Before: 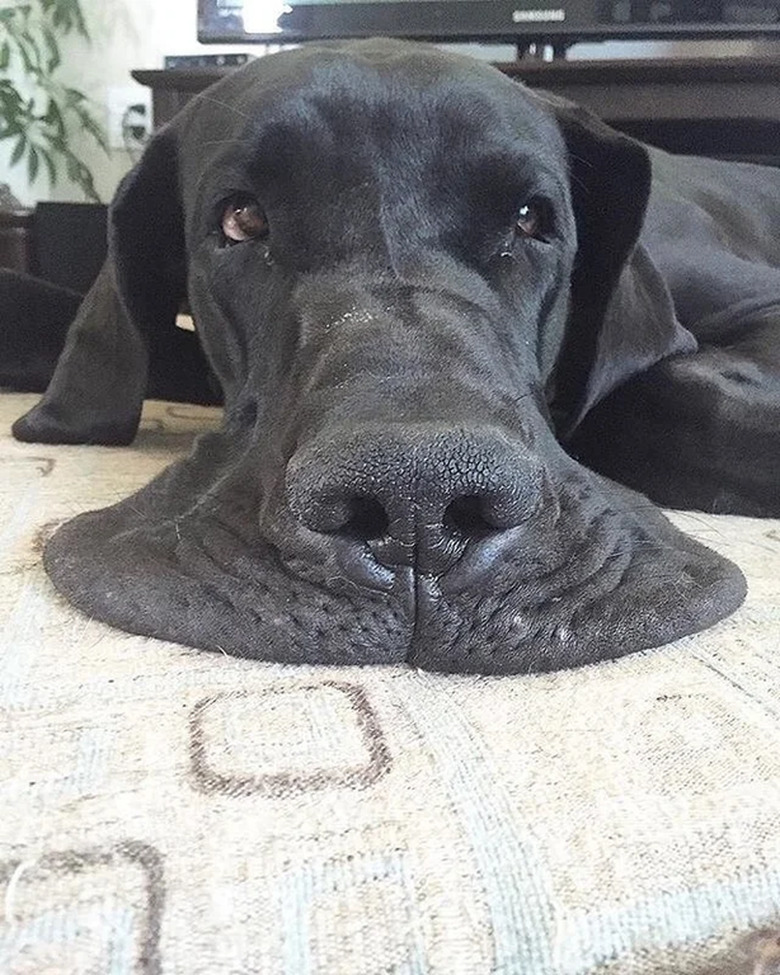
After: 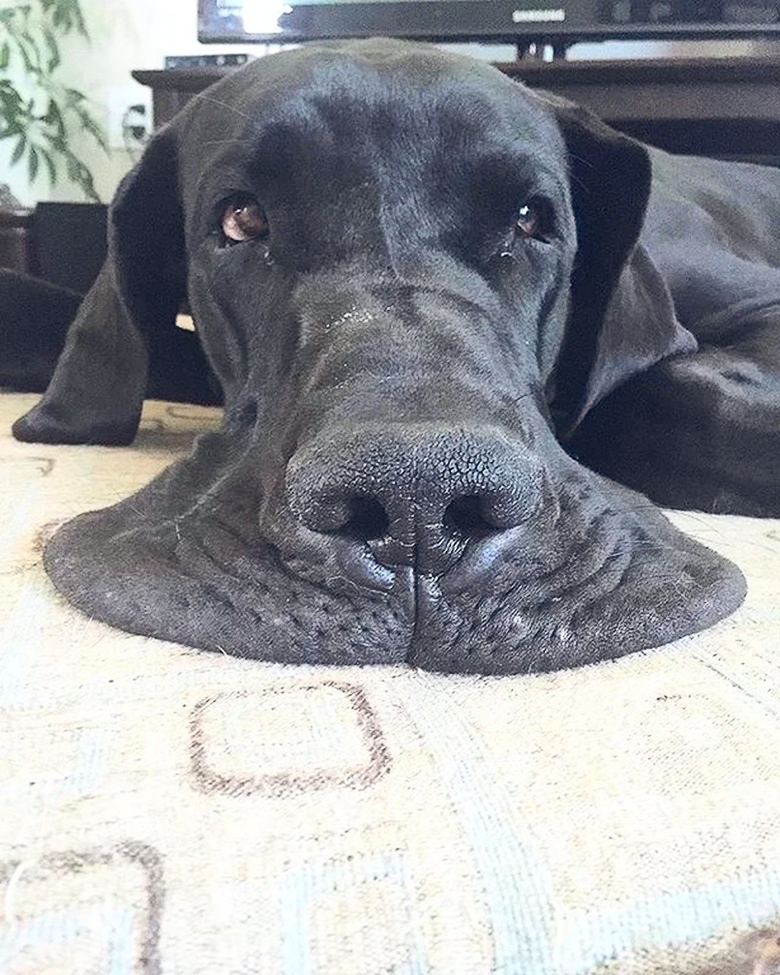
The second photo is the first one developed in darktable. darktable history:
contrast brightness saturation: contrast 0.204, brightness 0.157, saturation 0.229
color balance rgb: shadows lift › luminance -9.373%, global offset › chroma 0.1%, global offset › hue 254.33°, perceptual saturation grading › global saturation 0.894%
